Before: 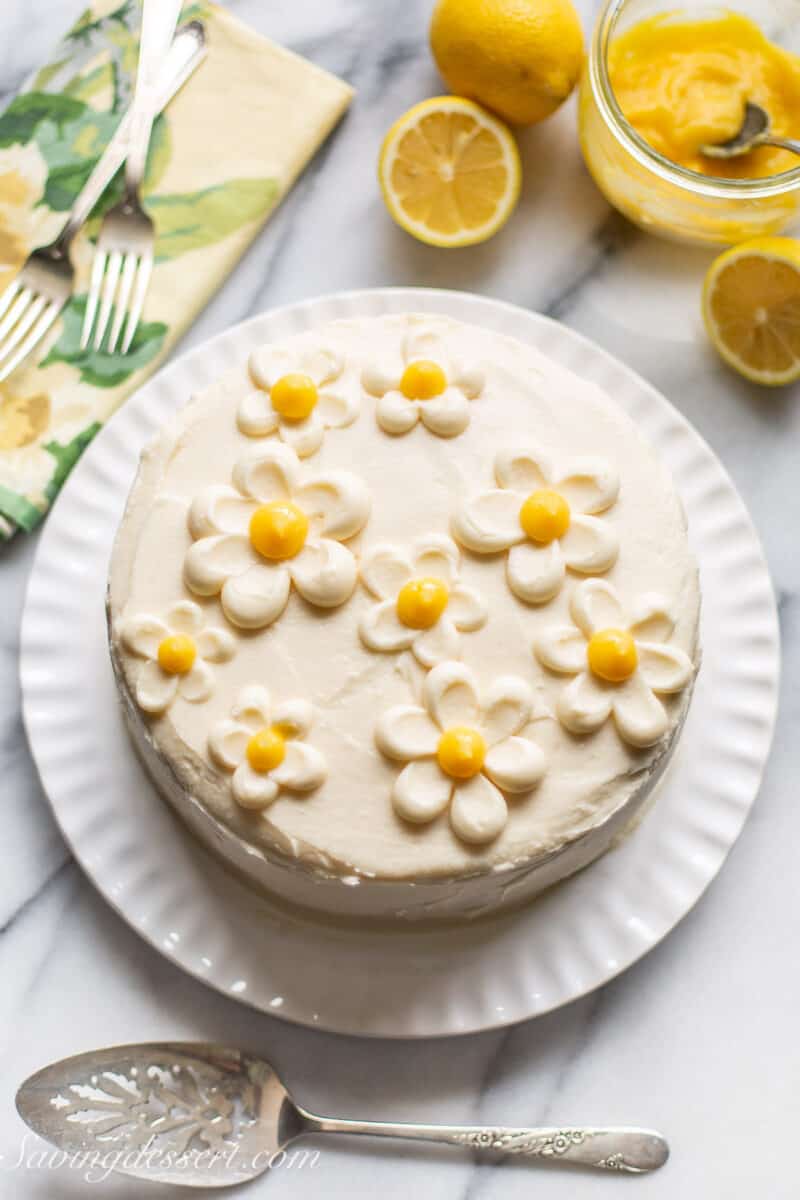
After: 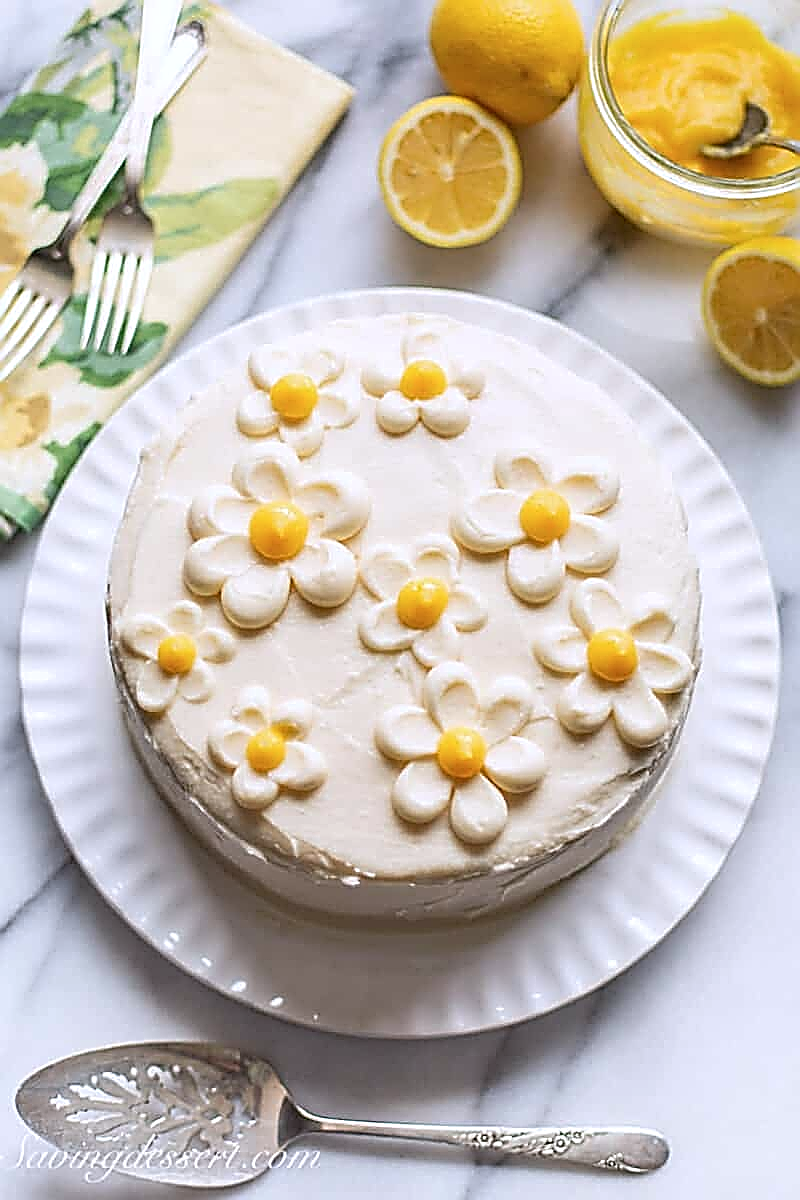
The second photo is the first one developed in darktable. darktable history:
tone equalizer: edges refinement/feathering 500, mask exposure compensation -1.57 EV, preserve details no
color calibration: illuminant as shot in camera, x 0.358, y 0.373, temperature 4628.91 K
sharpen: amount 1.985
